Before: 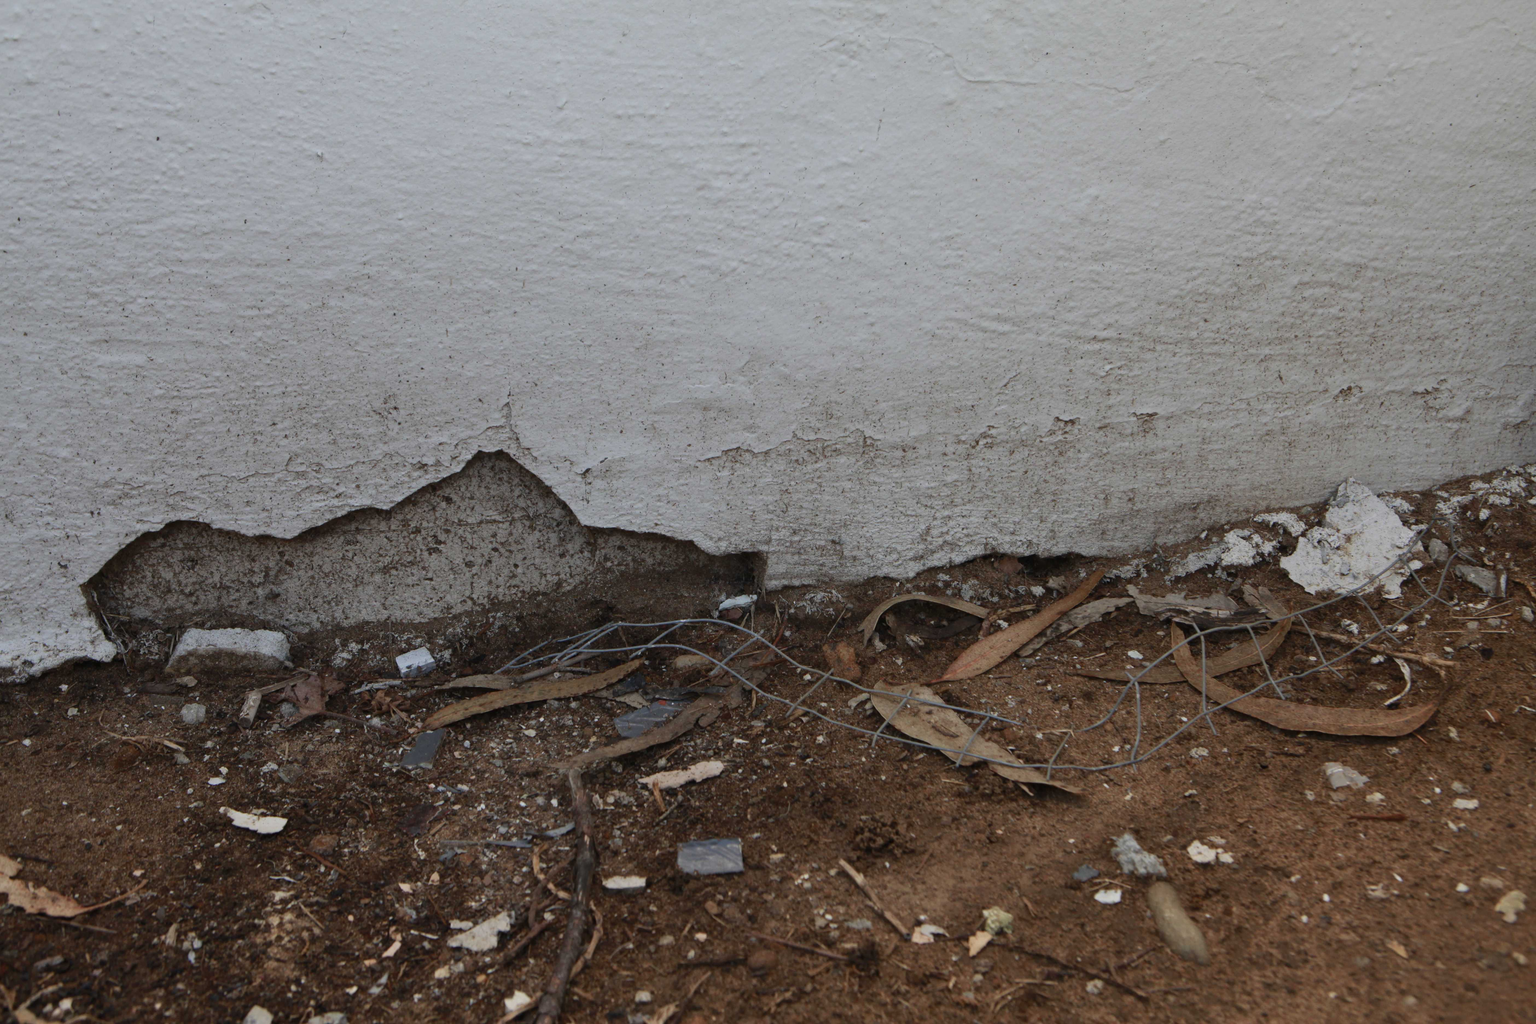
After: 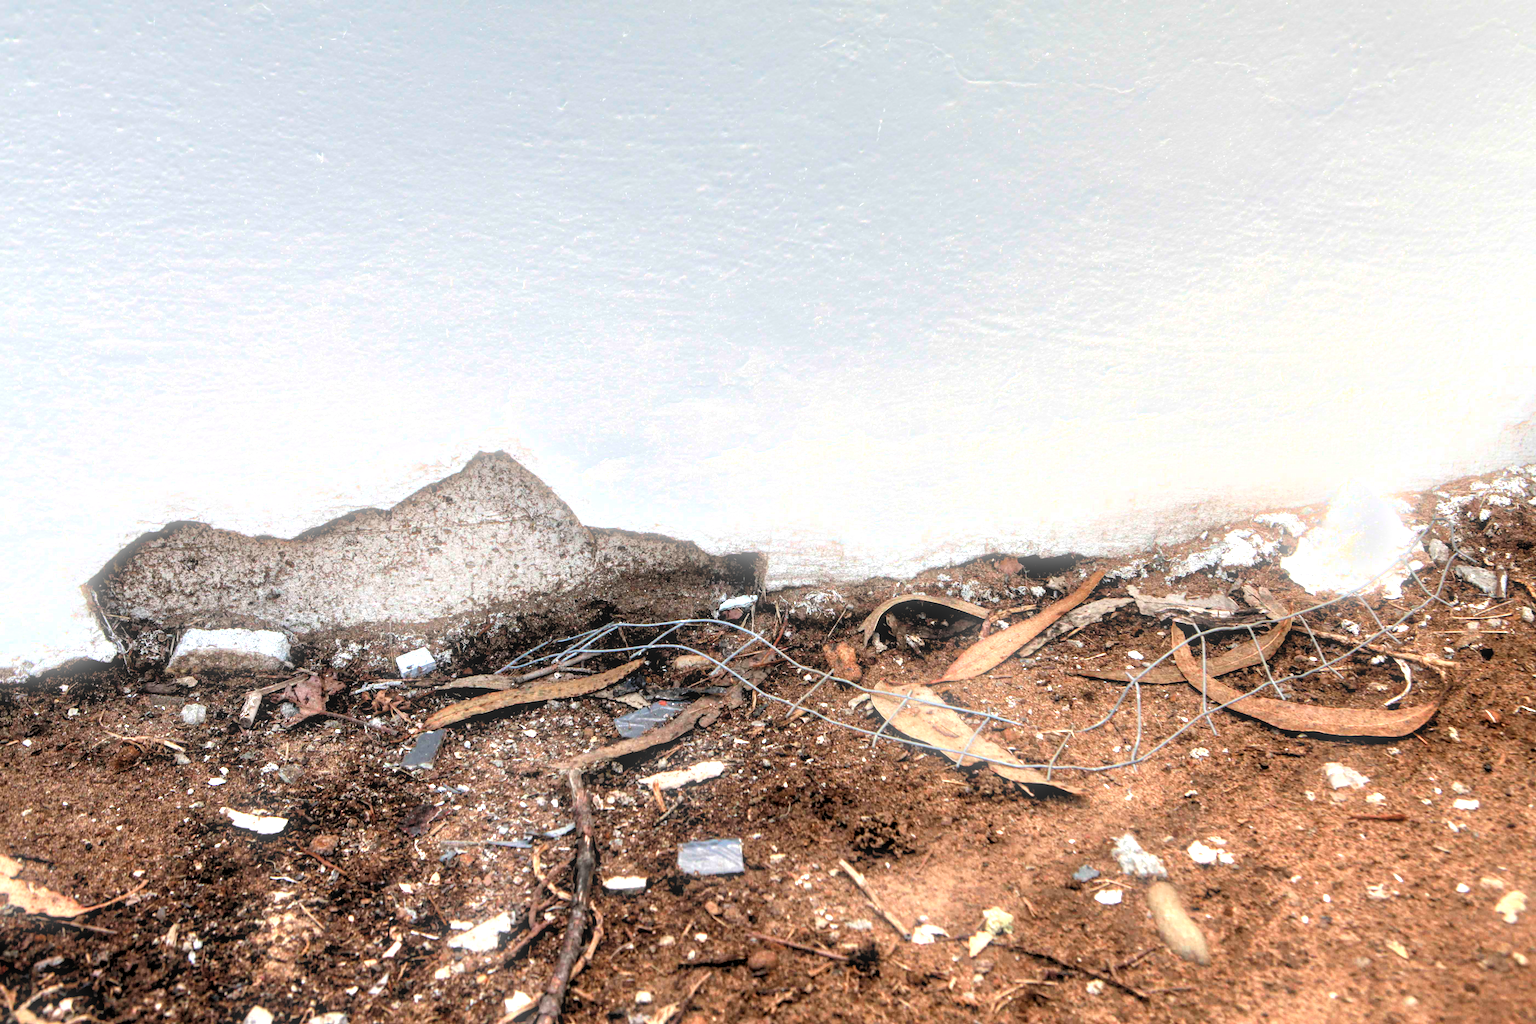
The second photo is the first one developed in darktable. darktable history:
rgb levels: levels [[0.034, 0.472, 0.904], [0, 0.5, 1], [0, 0.5, 1]]
exposure: black level correction 0, exposure 1.9 EV, compensate highlight preservation false
bloom: on, module defaults
local contrast: detail 130%
